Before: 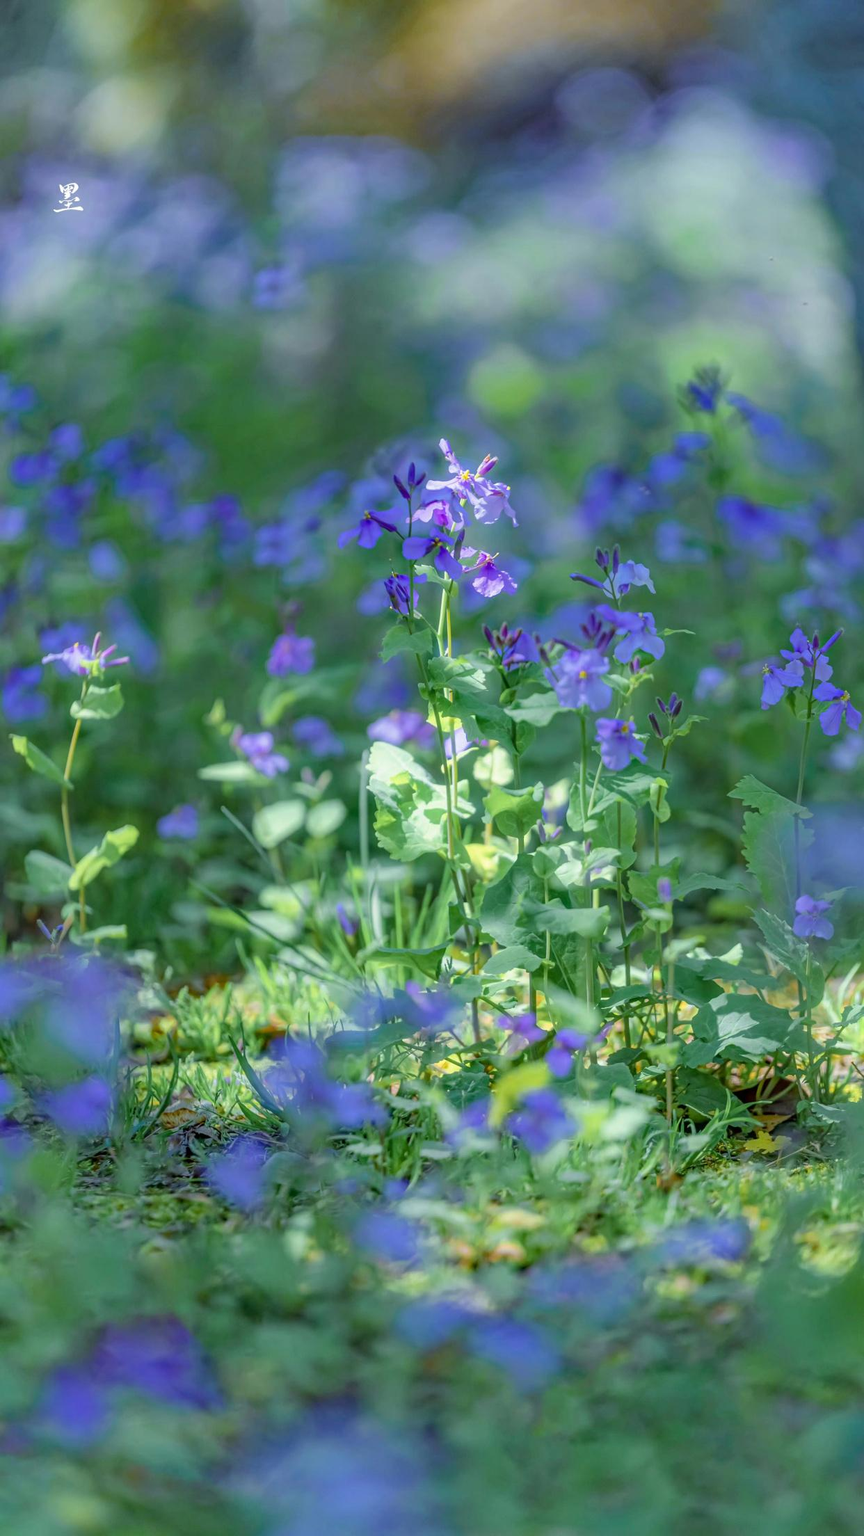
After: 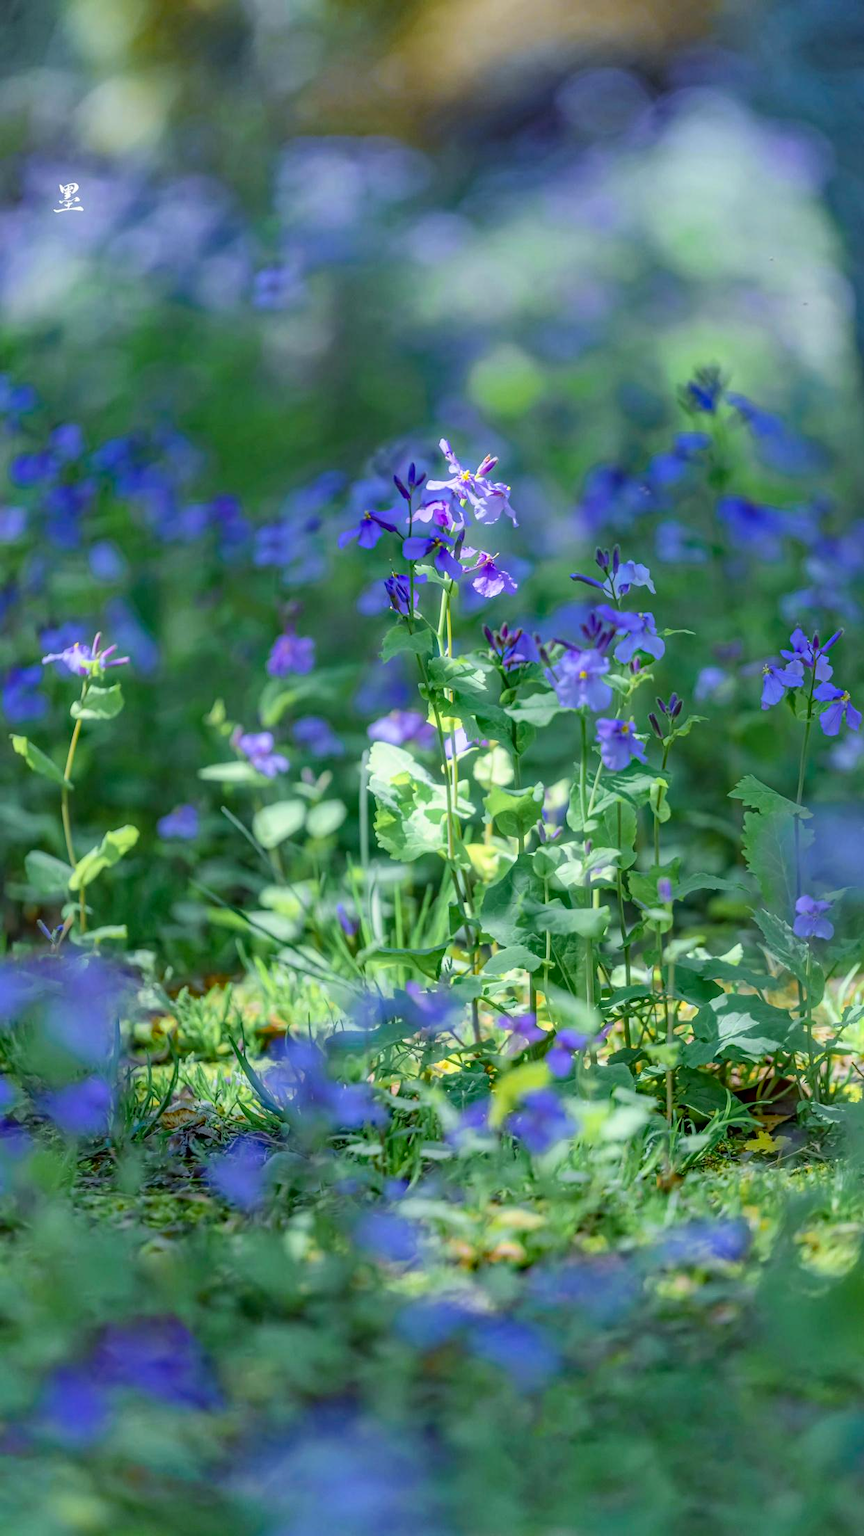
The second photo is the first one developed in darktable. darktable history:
contrast brightness saturation: contrast 0.148, brightness -0.015, saturation 0.096
